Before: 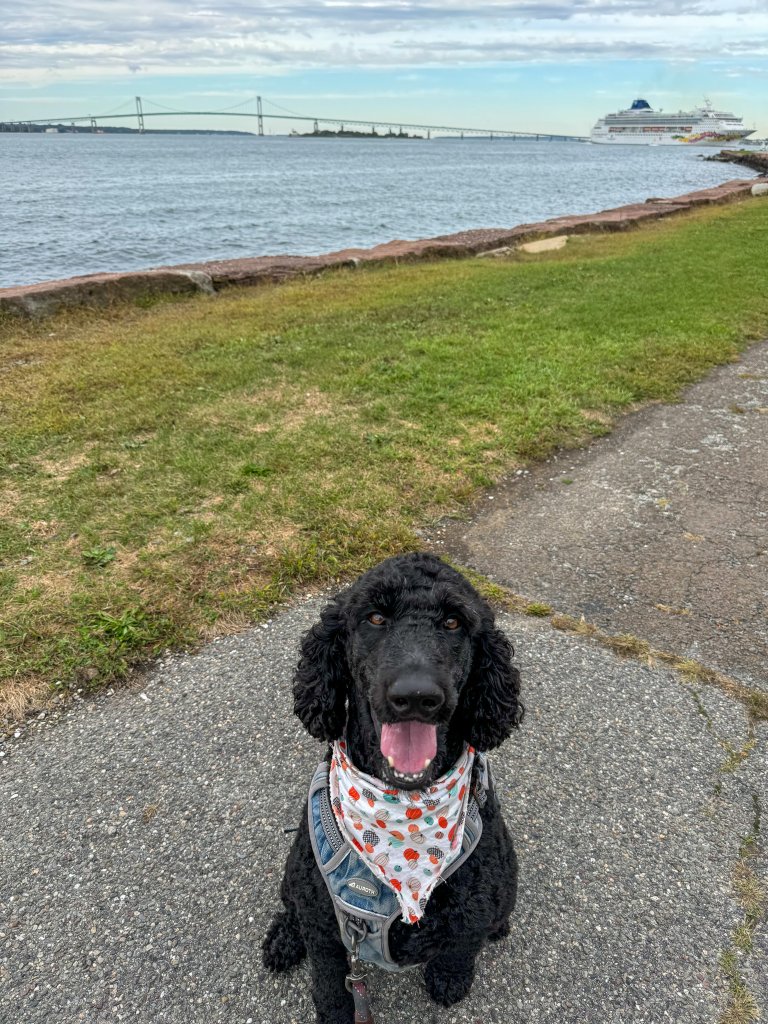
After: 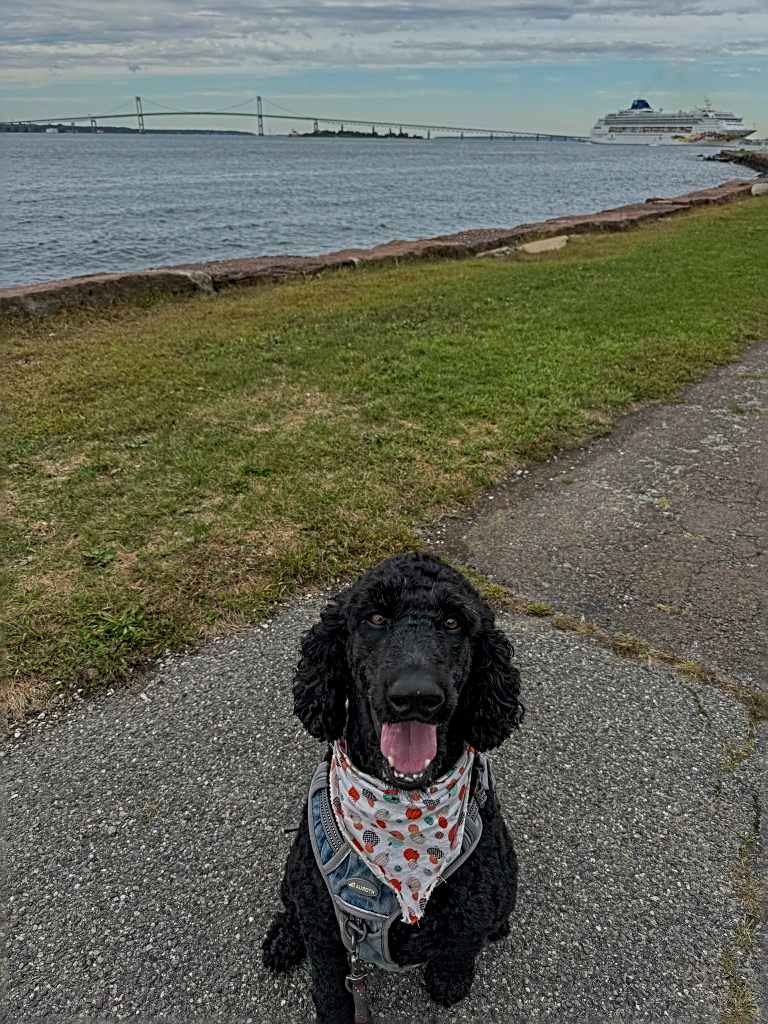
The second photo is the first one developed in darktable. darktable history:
exposure: exposure -1 EV, compensate highlight preservation false
sharpen: radius 2.676, amount 0.669
